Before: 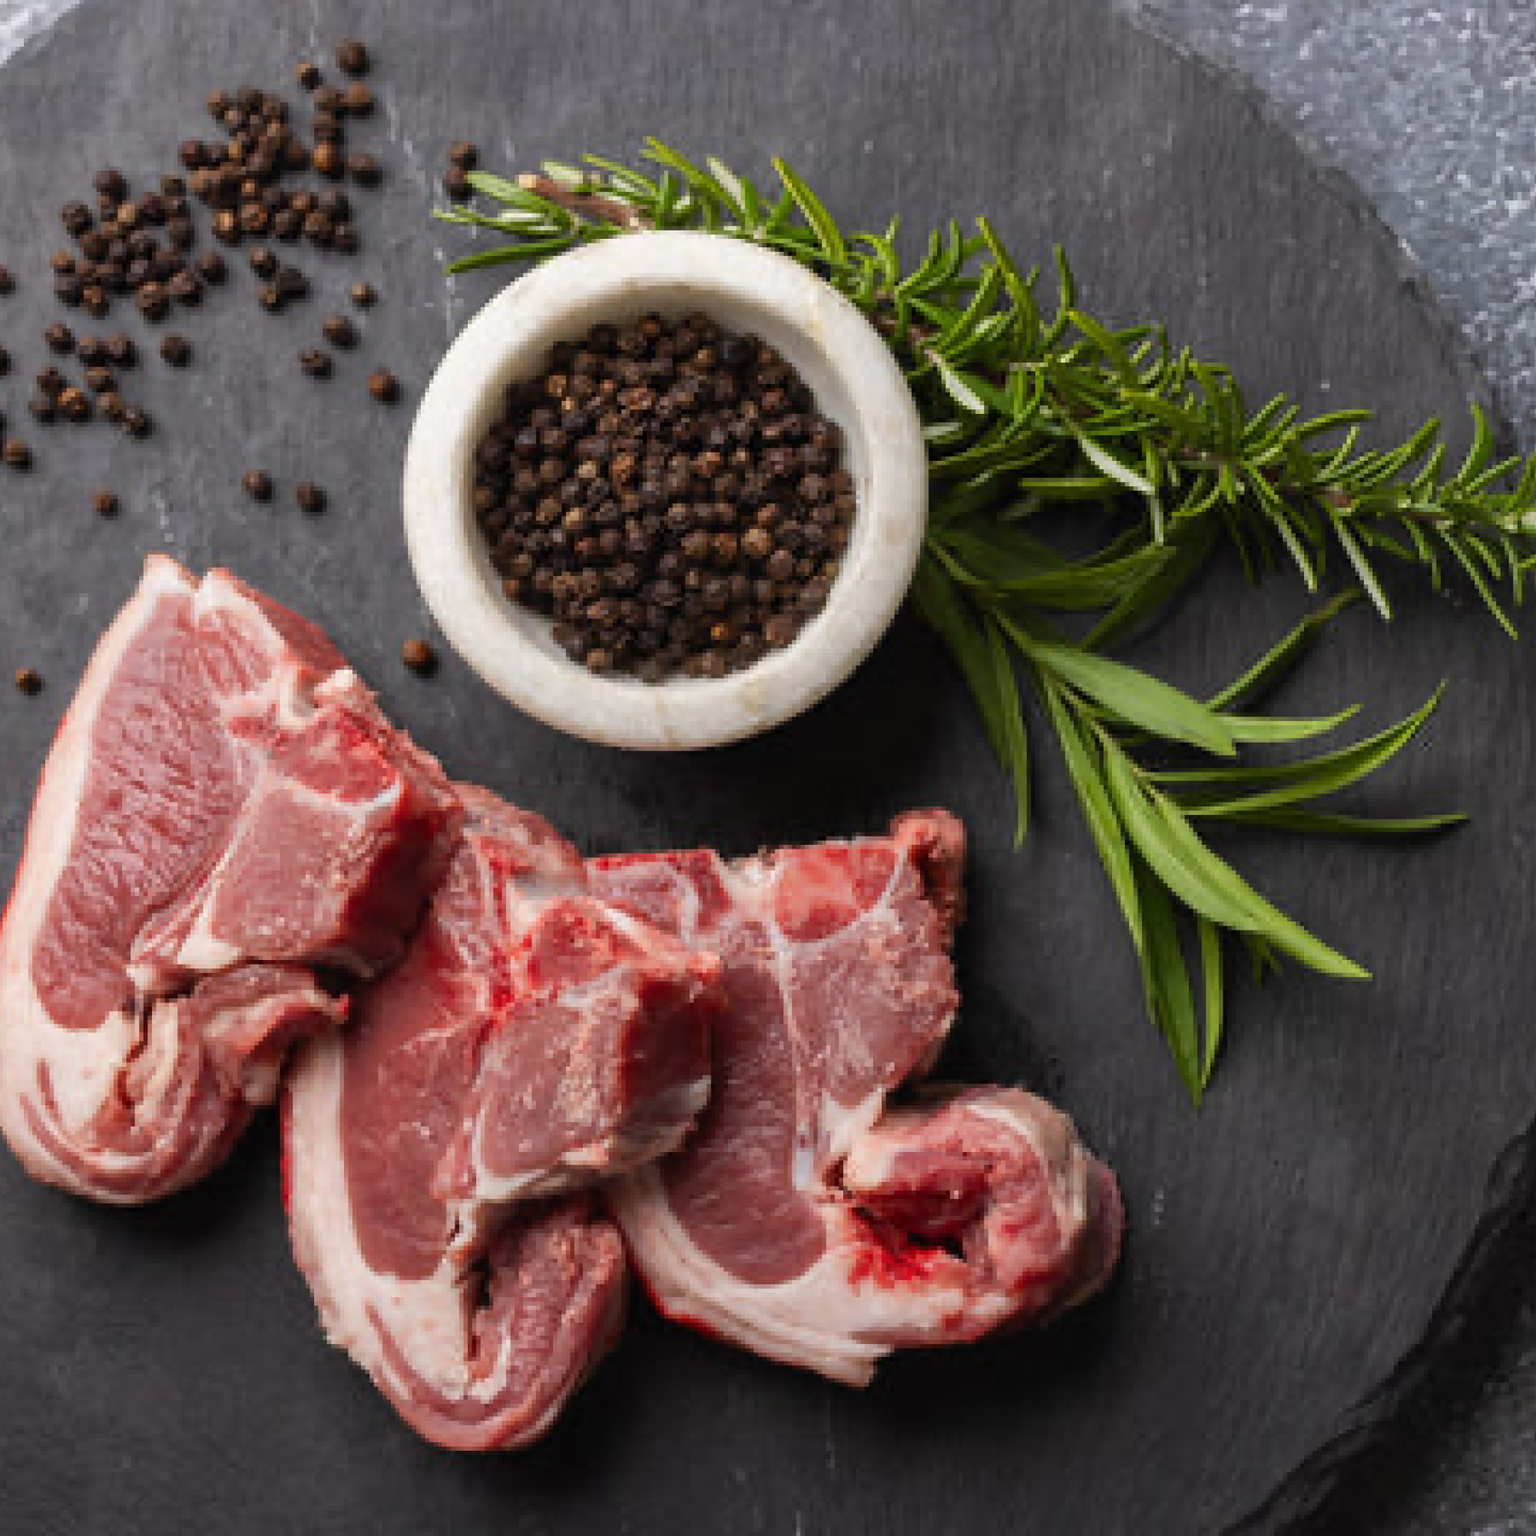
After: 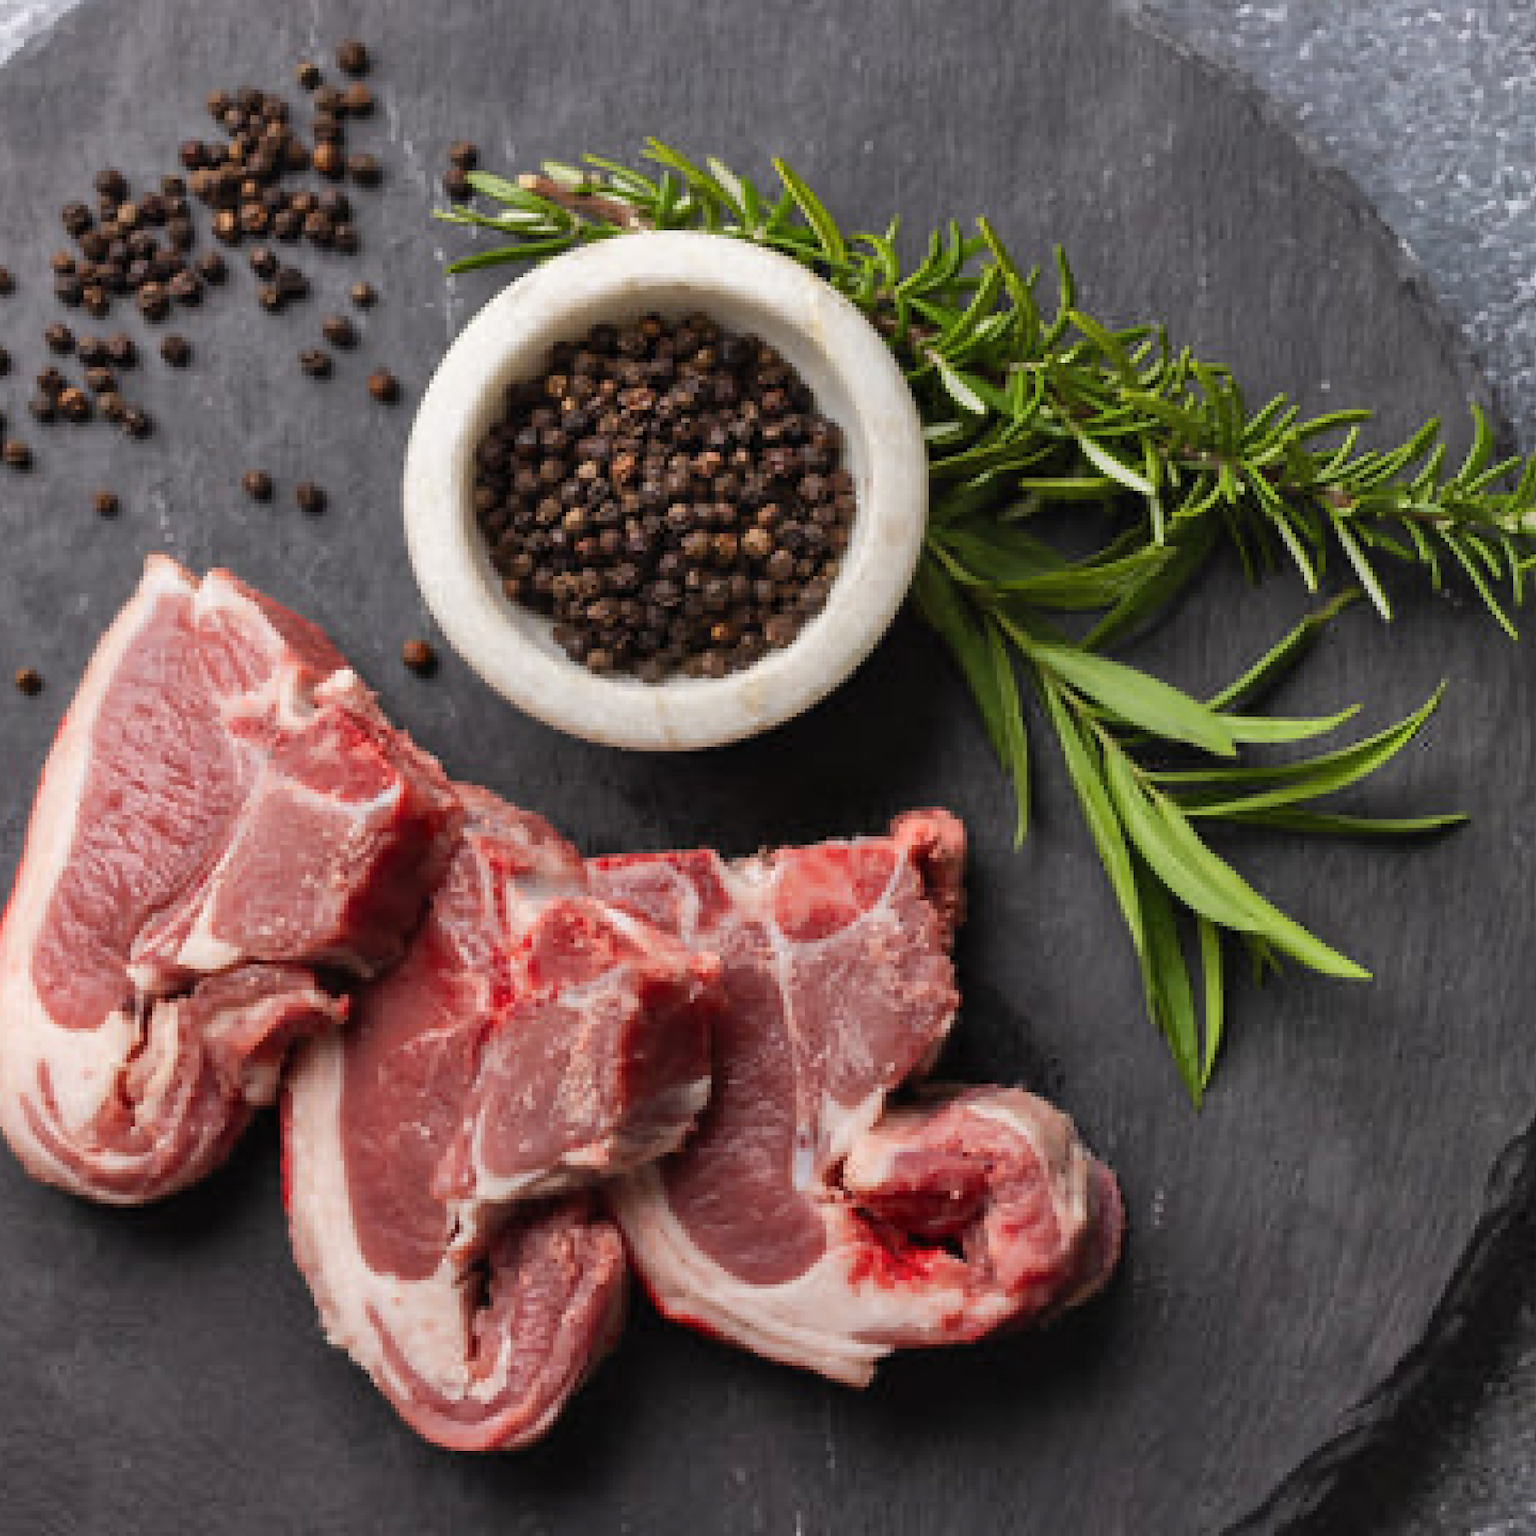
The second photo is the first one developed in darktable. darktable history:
shadows and highlights: highlights 72.18, soften with gaussian
